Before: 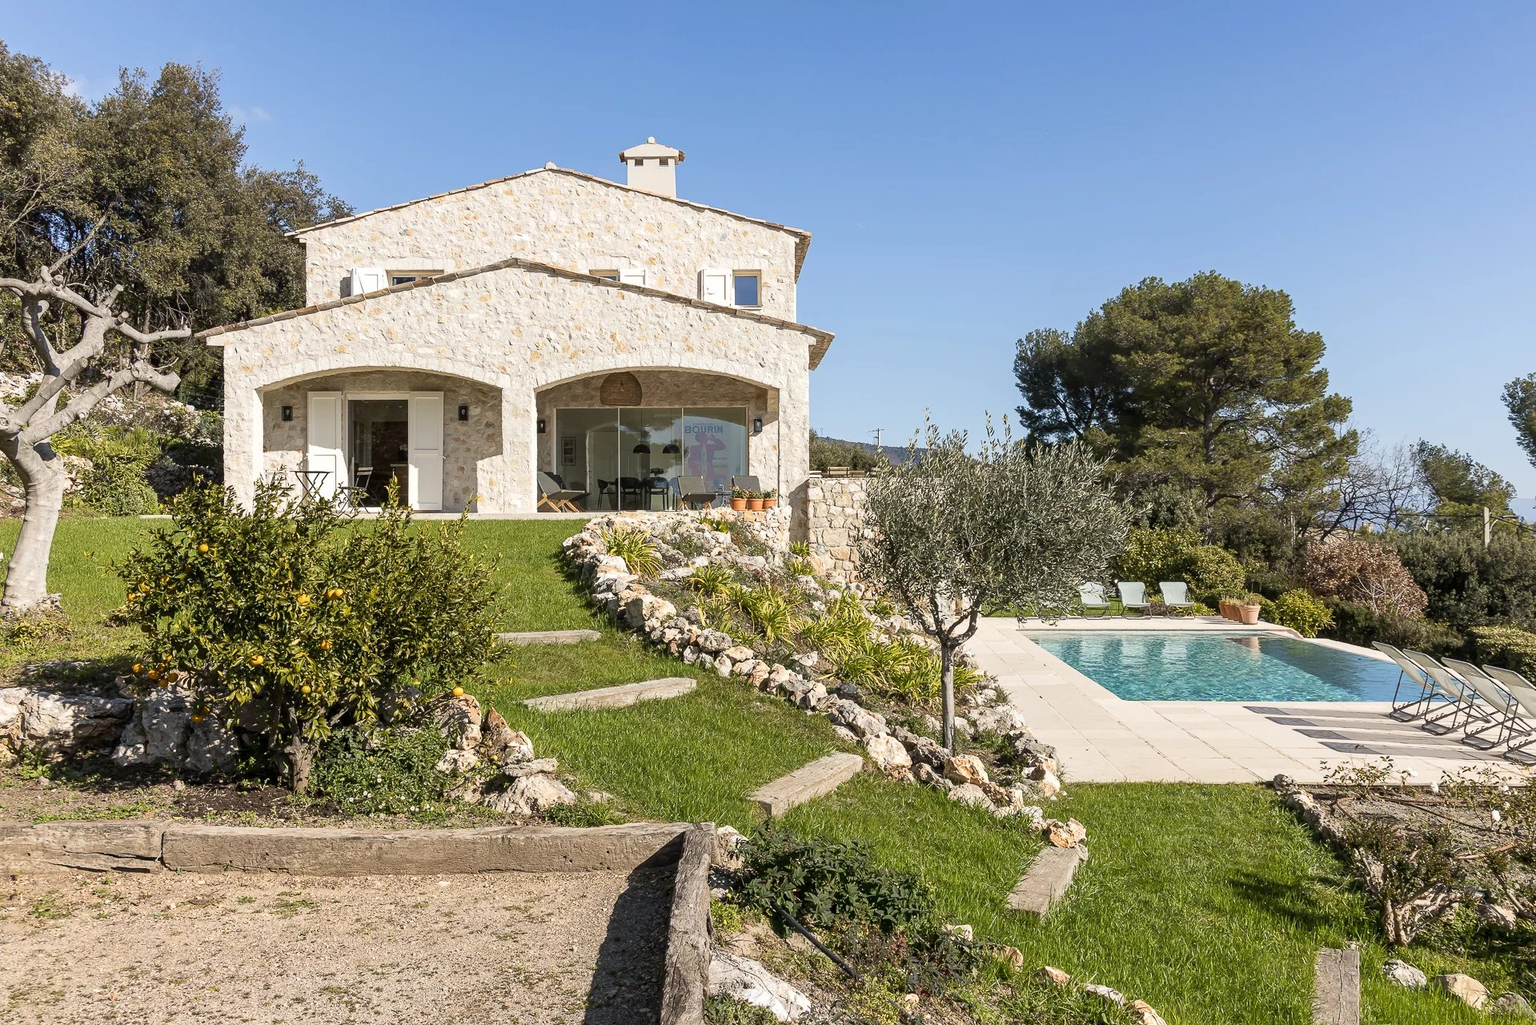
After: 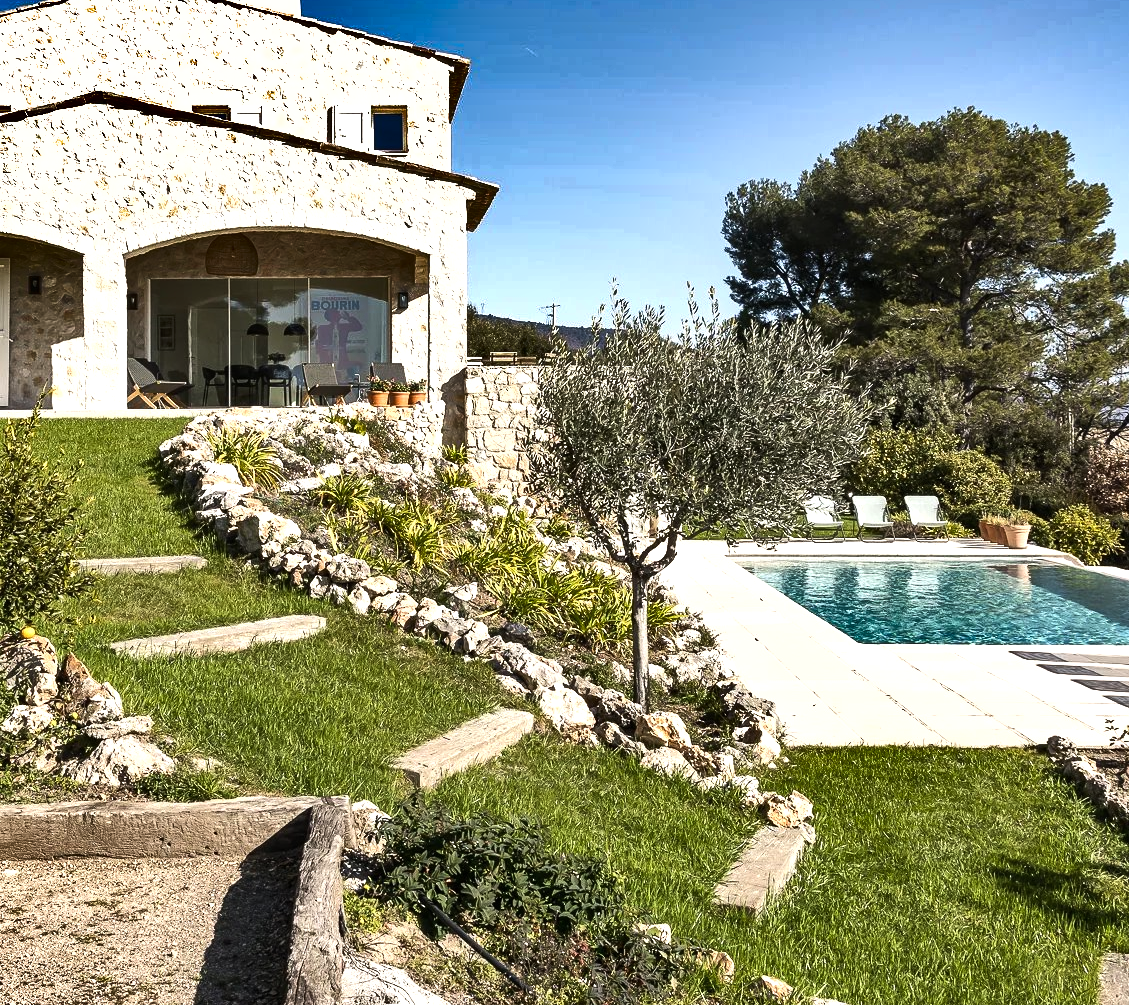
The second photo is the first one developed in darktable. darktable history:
shadows and highlights: shadows 24.66, highlights -79.56, soften with gaussian
crop and rotate: left 28.429%, top 18.111%, right 12.7%, bottom 3.33%
tone equalizer: -8 EV -0.712 EV, -7 EV -0.7 EV, -6 EV -0.59 EV, -5 EV -0.417 EV, -3 EV 0.395 EV, -2 EV 0.6 EV, -1 EV 0.675 EV, +0 EV 0.746 EV, edges refinement/feathering 500, mask exposure compensation -1.57 EV, preserve details no
